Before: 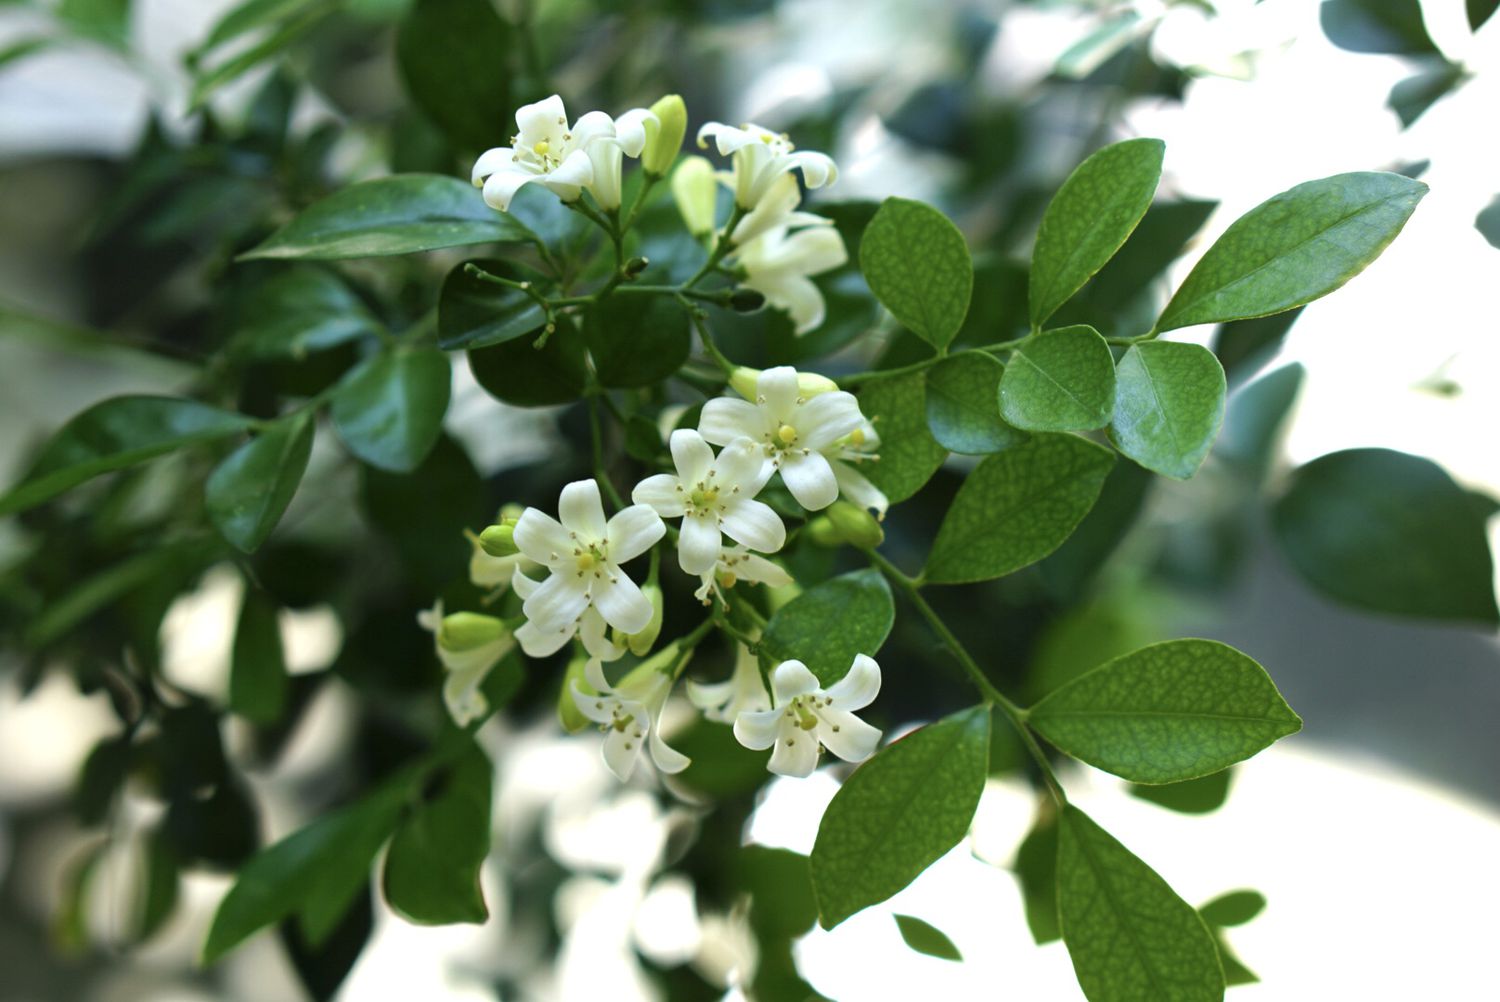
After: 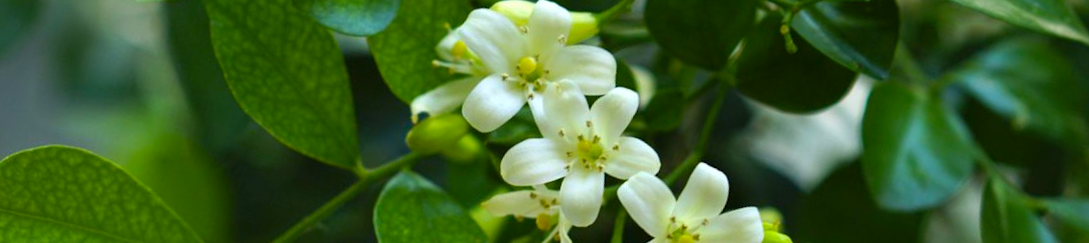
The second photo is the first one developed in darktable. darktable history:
color balance rgb: perceptual saturation grading › global saturation 30%, global vibrance 20%
crop and rotate: angle 16.12°, top 30.835%, bottom 35.653%
